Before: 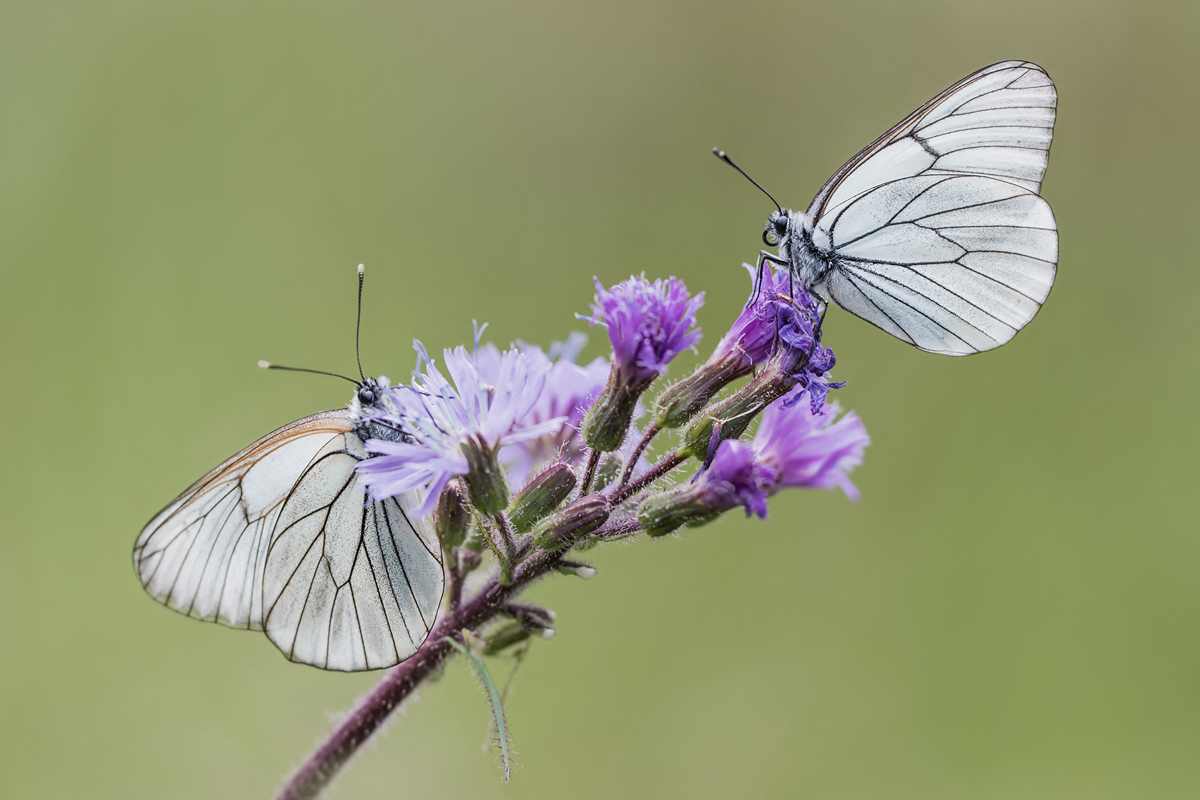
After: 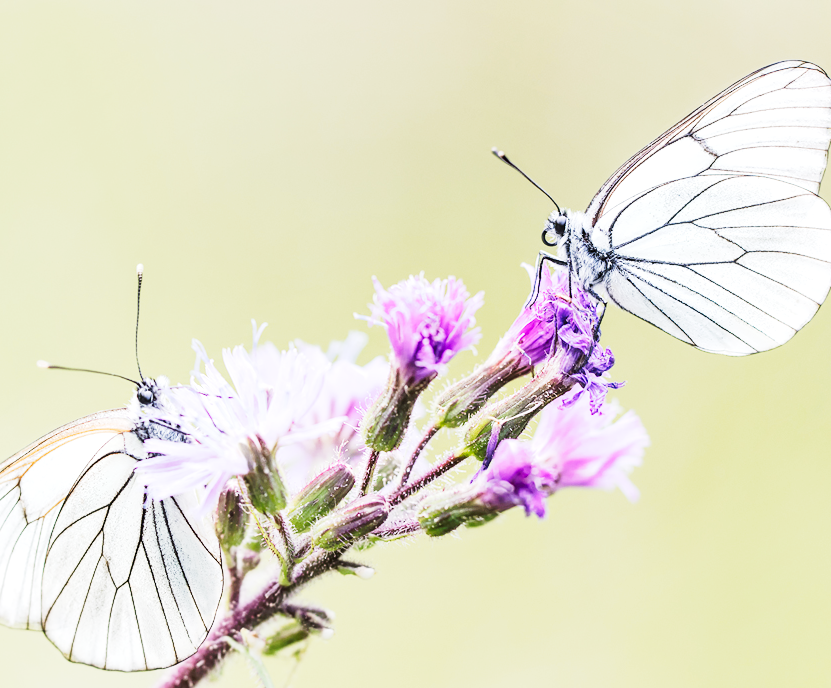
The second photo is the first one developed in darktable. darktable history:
exposure: black level correction 0, exposure 1.198 EV, compensate exposure bias true, compensate highlight preservation false
tone curve: curves: ch0 [(0, 0) (0.003, 0.004) (0.011, 0.015) (0.025, 0.034) (0.044, 0.061) (0.069, 0.095) (0.1, 0.137) (0.136, 0.187) (0.177, 0.244) (0.224, 0.308) (0.277, 0.415) (0.335, 0.532) (0.399, 0.642) (0.468, 0.747) (0.543, 0.829) (0.623, 0.886) (0.709, 0.924) (0.801, 0.951) (0.898, 0.975) (1, 1)], preserve colors none
crop: left 18.479%, right 12.2%, bottom 13.971%
